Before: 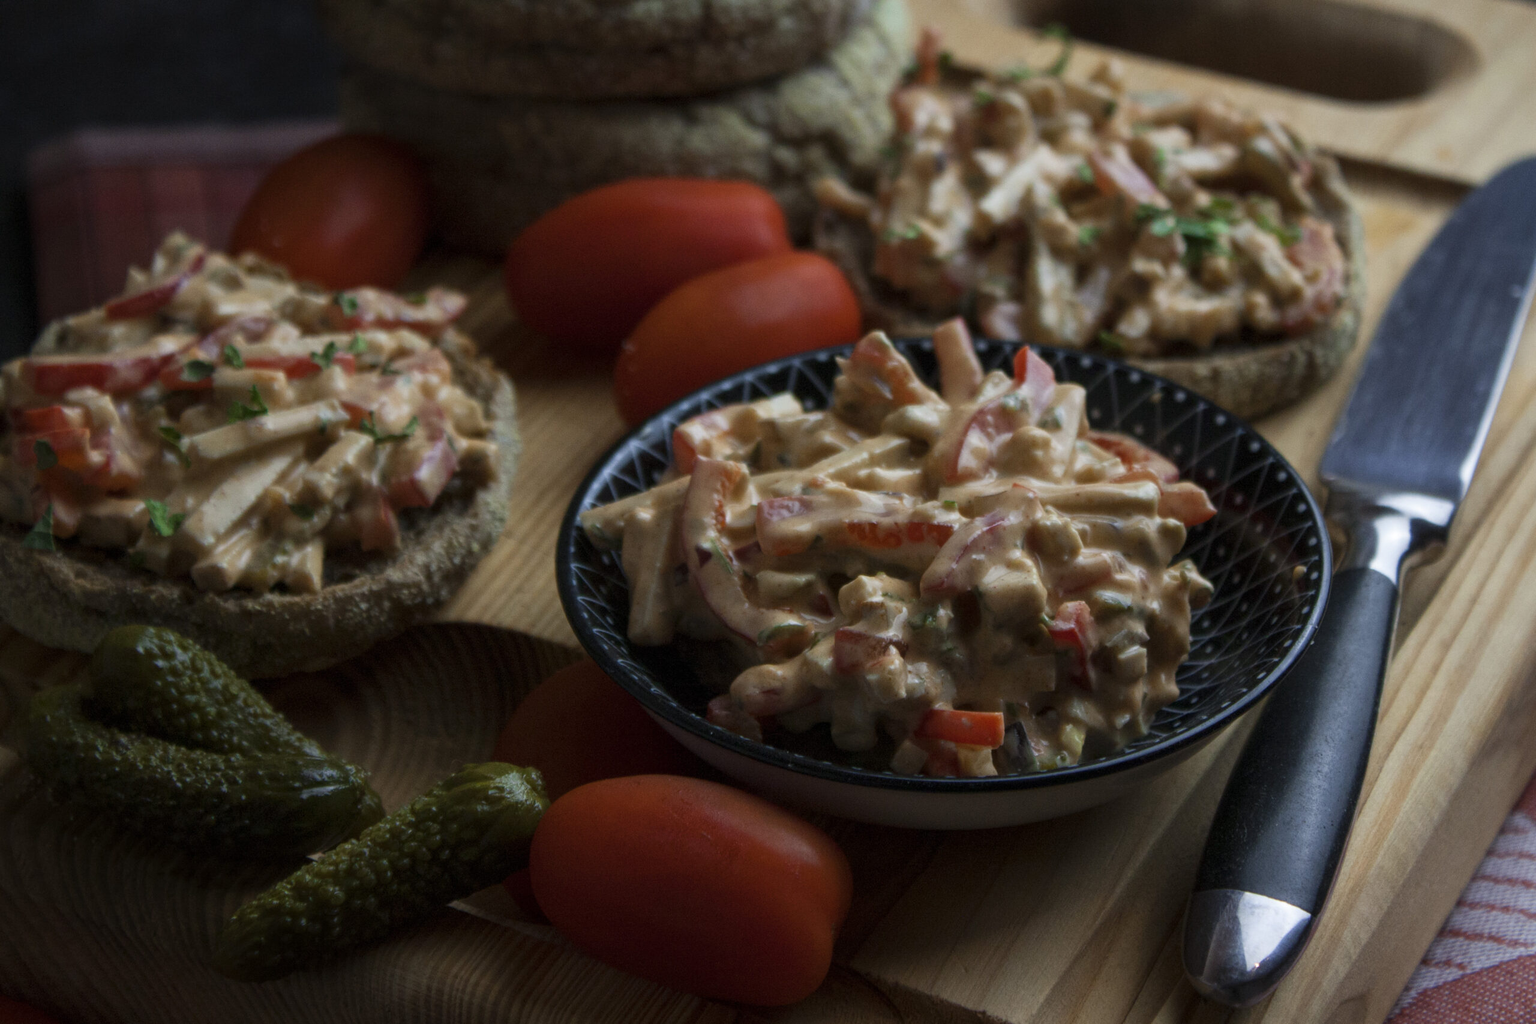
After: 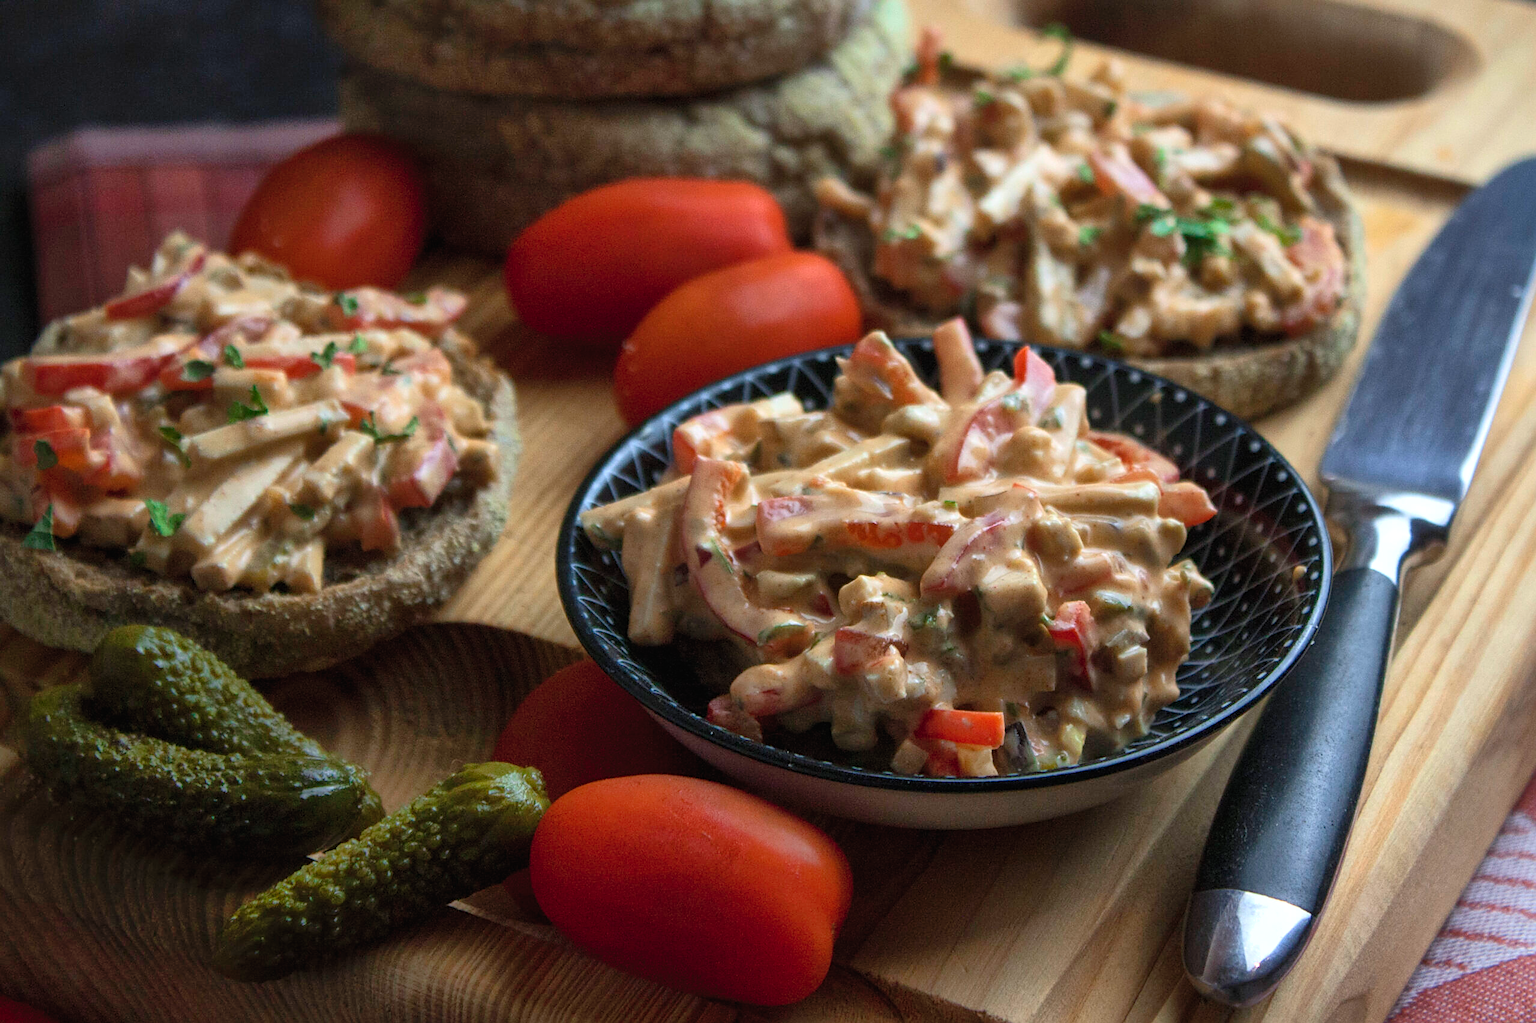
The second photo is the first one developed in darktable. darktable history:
contrast brightness saturation: contrast 0.205, brightness 0.149, saturation 0.135
sharpen: on, module defaults
exposure: black level correction 0, exposure 1.2 EV, compensate exposure bias true, compensate highlight preservation false
shadows and highlights: on, module defaults
